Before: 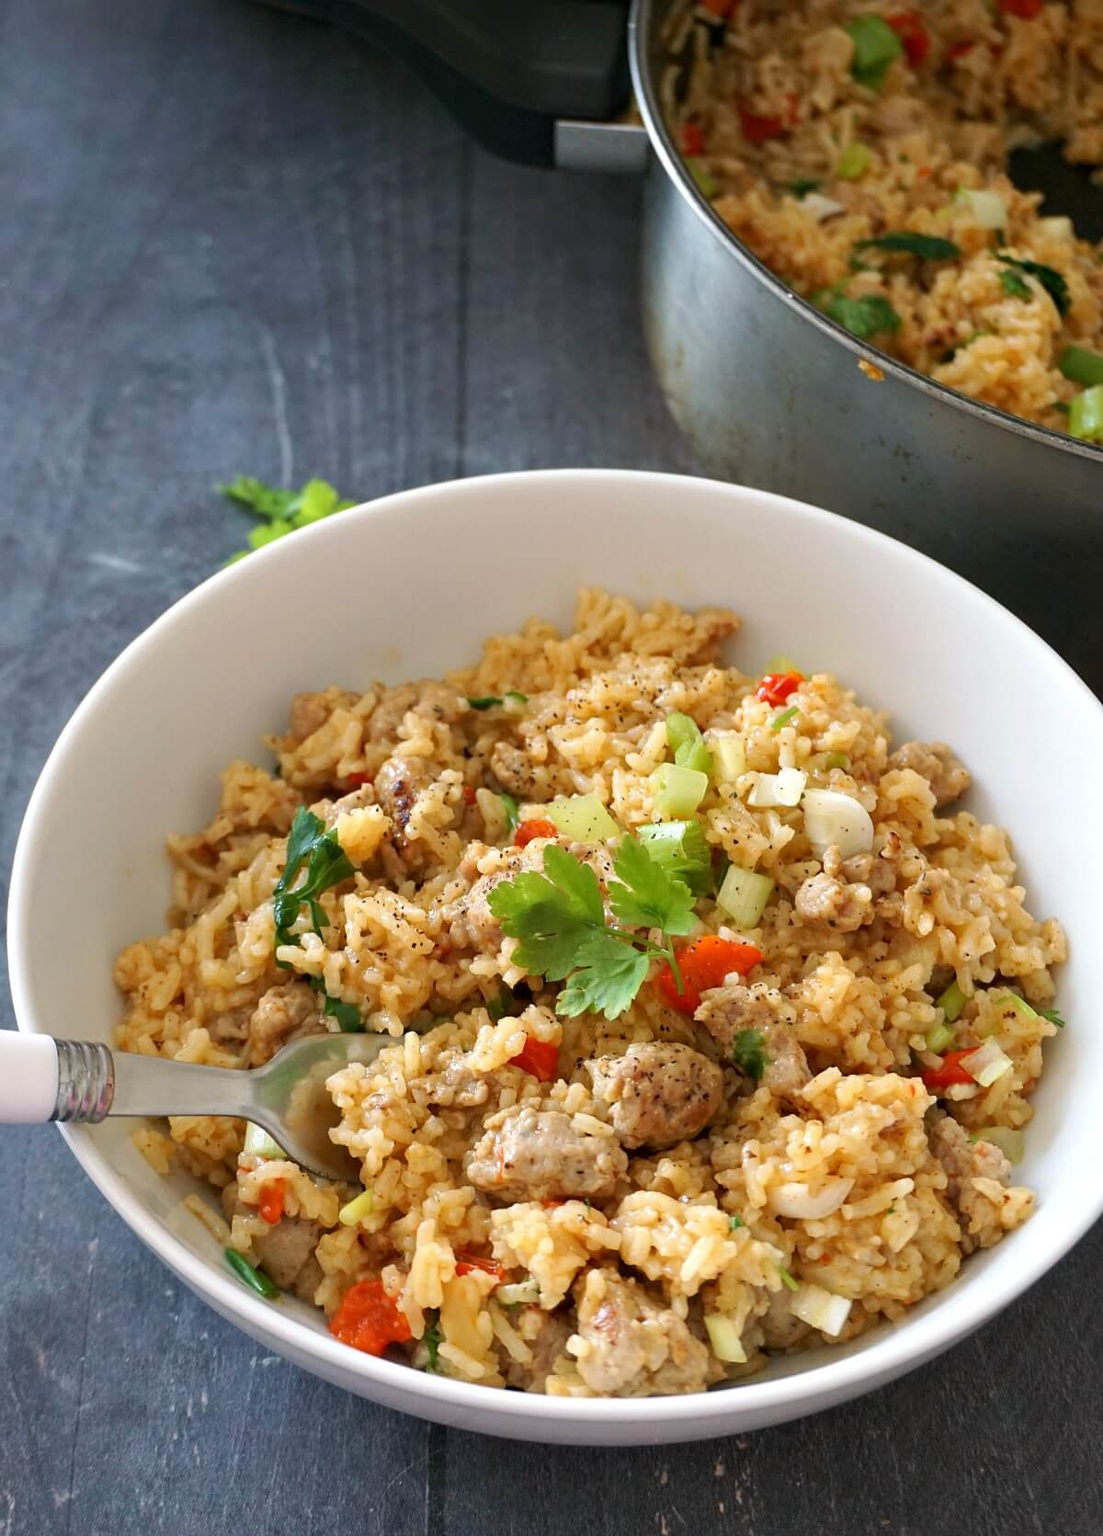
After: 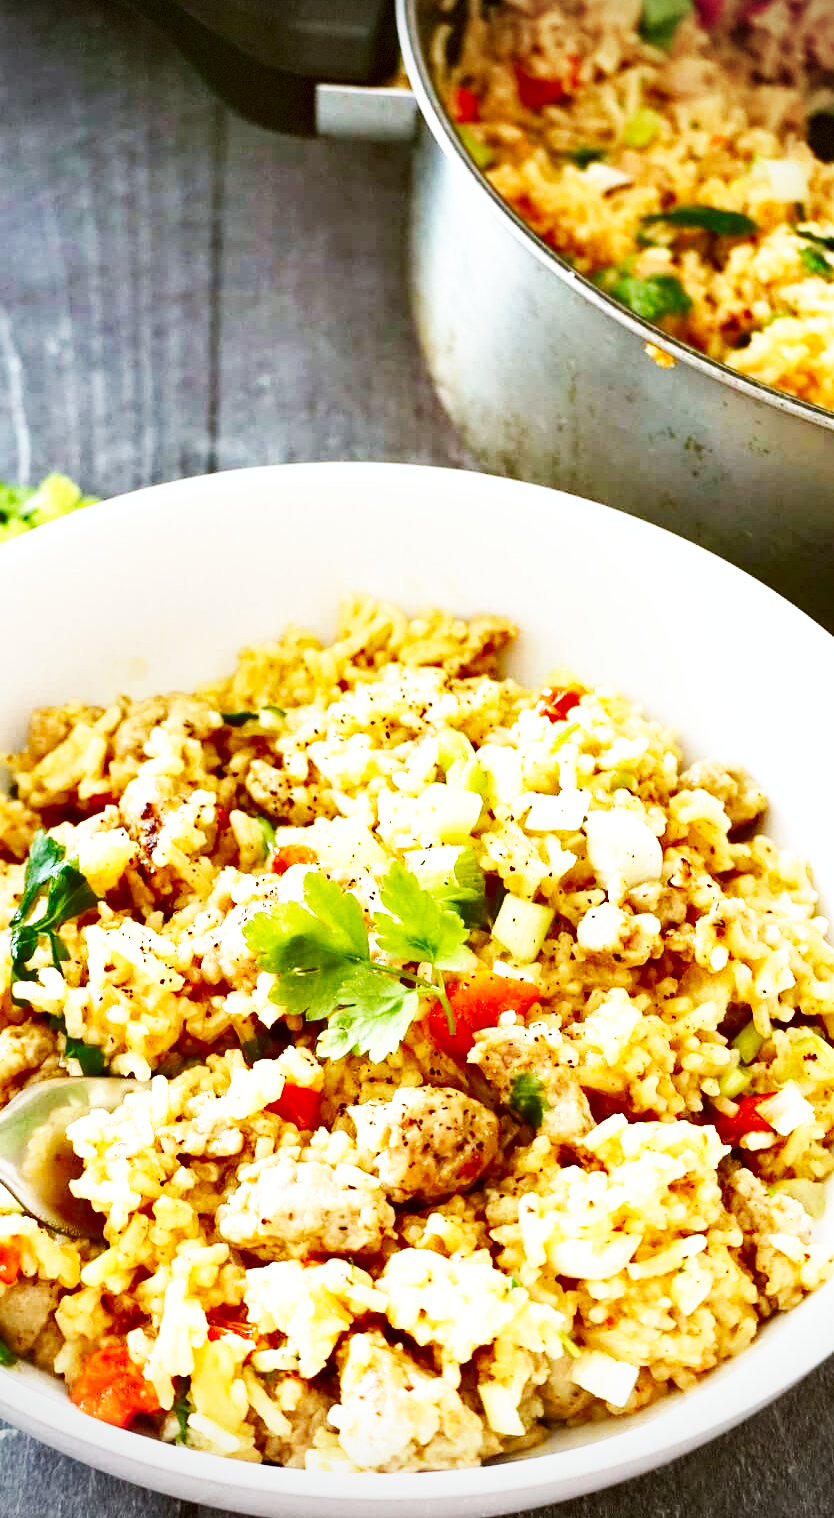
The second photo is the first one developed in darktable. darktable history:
exposure: black level correction 0, exposure 0.7 EV, compensate exposure bias true, compensate highlight preservation false
shadows and highlights: shadows 40, highlights -54, highlights color adjustment 46%, low approximation 0.01, soften with gaussian
vignetting: dithering 8-bit output, unbound false
crop and rotate: left 24.034%, top 2.838%, right 6.406%, bottom 6.299%
color correction: highlights a* -0.482, highlights b* 0.161, shadows a* 4.66, shadows b* 20.72
base curve: curves: ch0 [(0, 0) (0.007, 0.004) (0.027, 0.03) (0.046, 0.07) (0.207, 0.54) (0.442, 0.872) (0.673, 0.972) (1, 1)], preserve colors none
